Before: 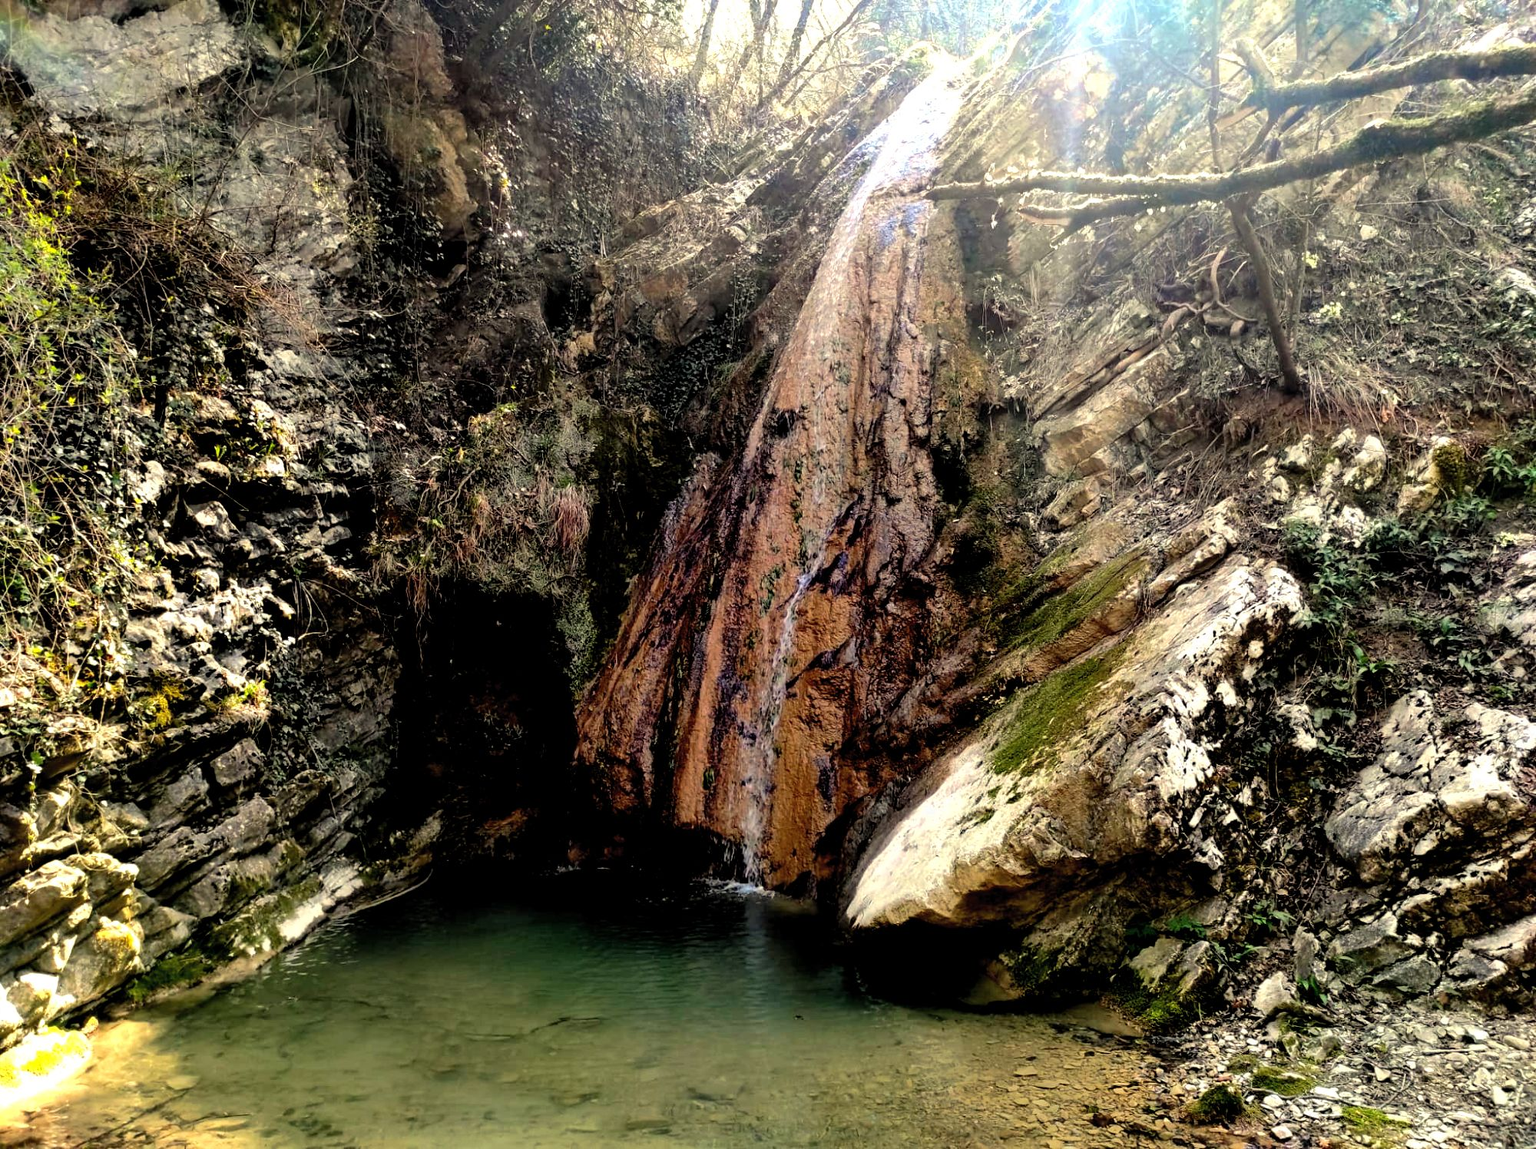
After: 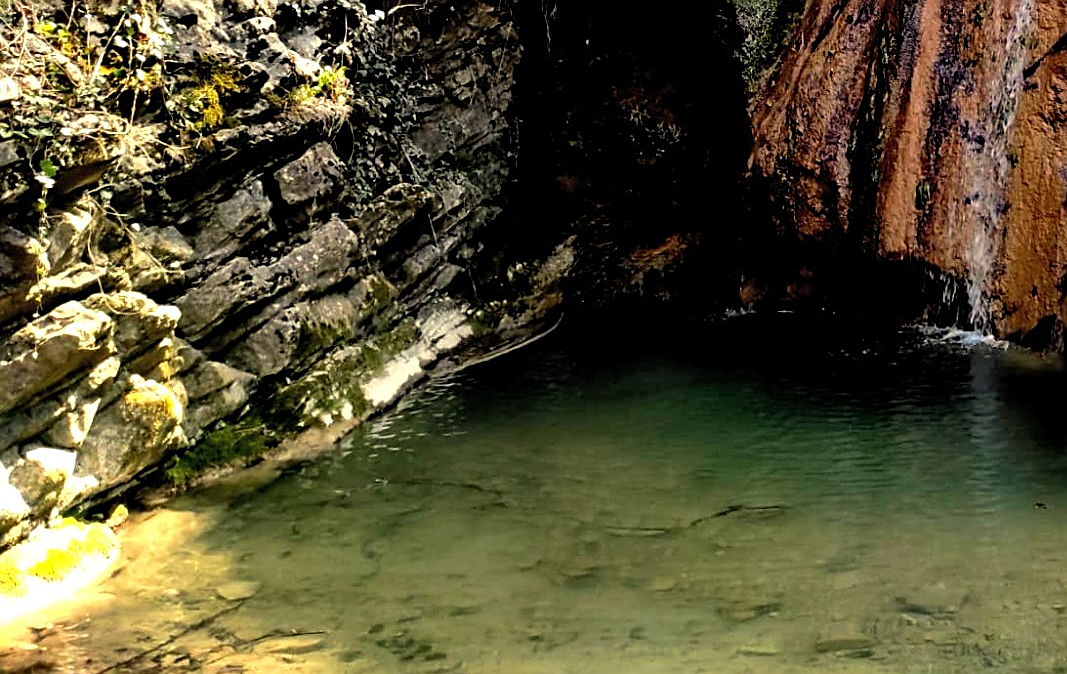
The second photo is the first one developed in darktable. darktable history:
crop and rotate: top 54.778%, right 46.61%, bottom 0.159%
sharpen: on, module defaults
base curve: preserve colors none
